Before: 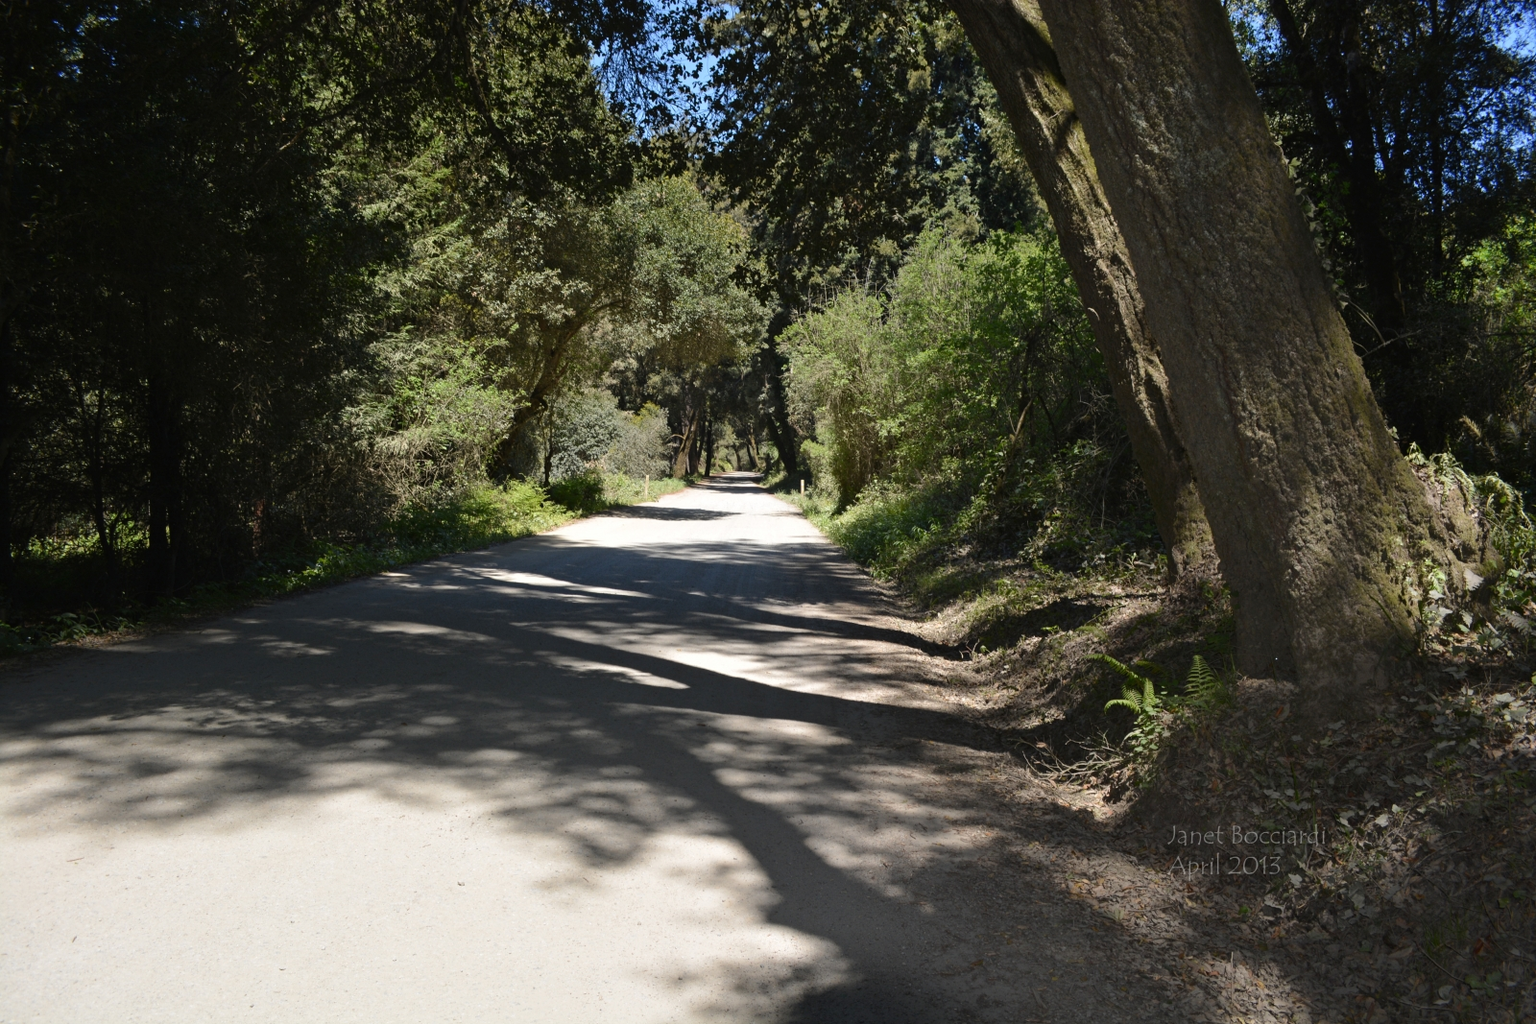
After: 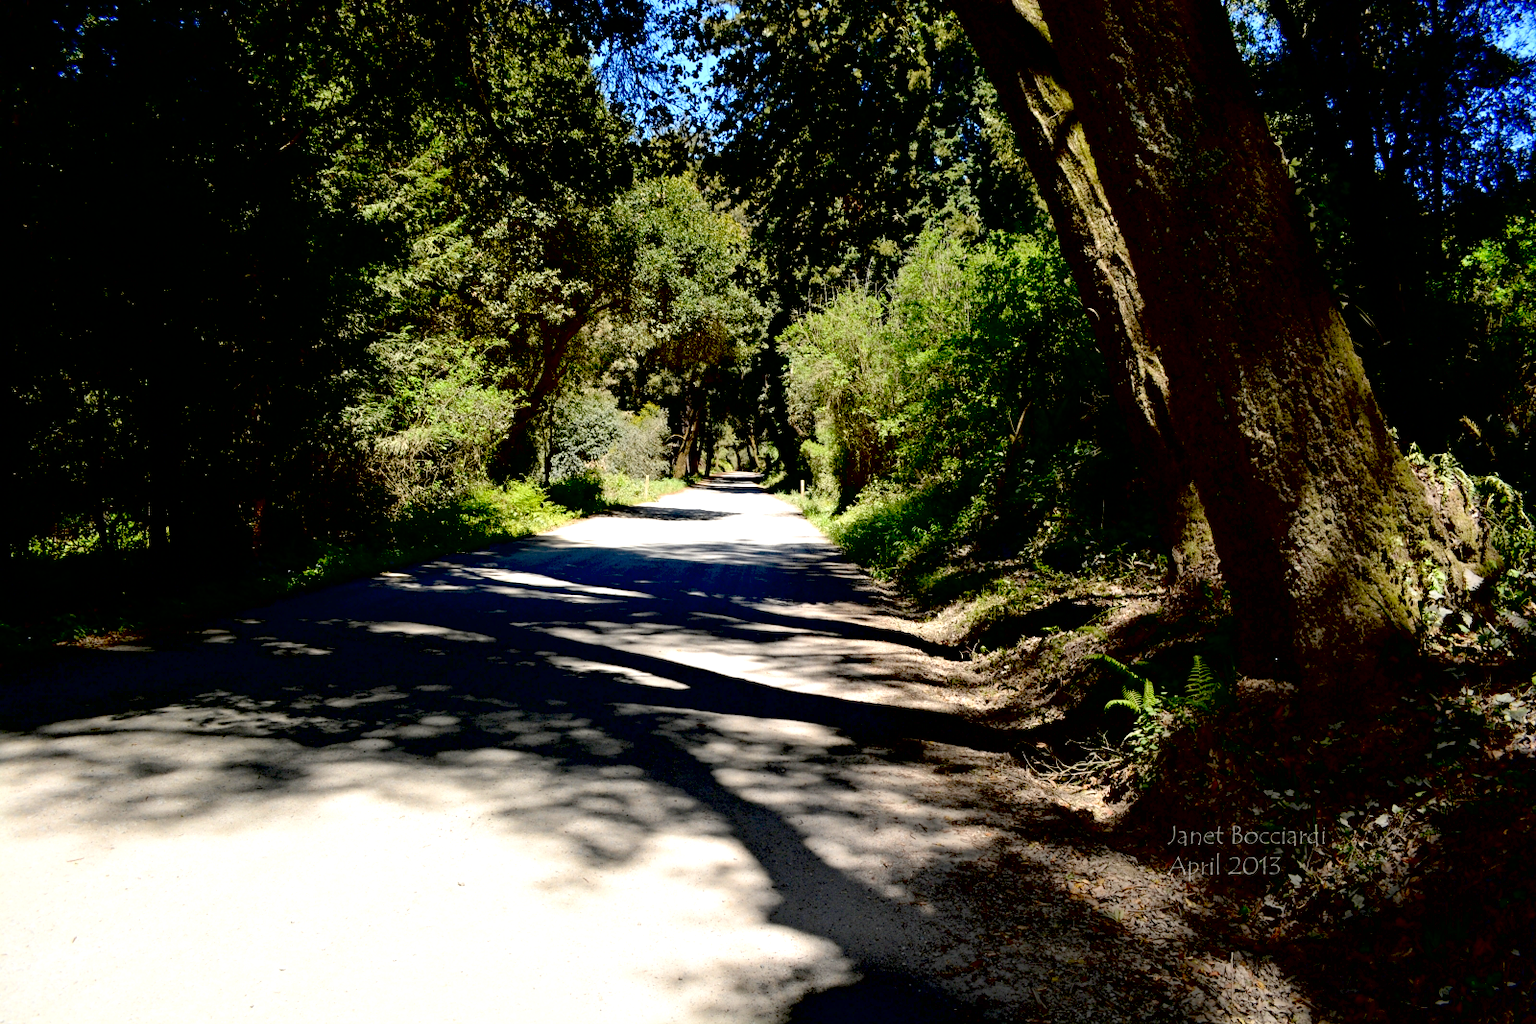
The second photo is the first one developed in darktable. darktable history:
exposure: black level correction 0.039, exposure 0.499 EV, compensate highlight preservation false
contrast brightness saturation: contrast 0.073, brightness 0.082, saturation 0.178
